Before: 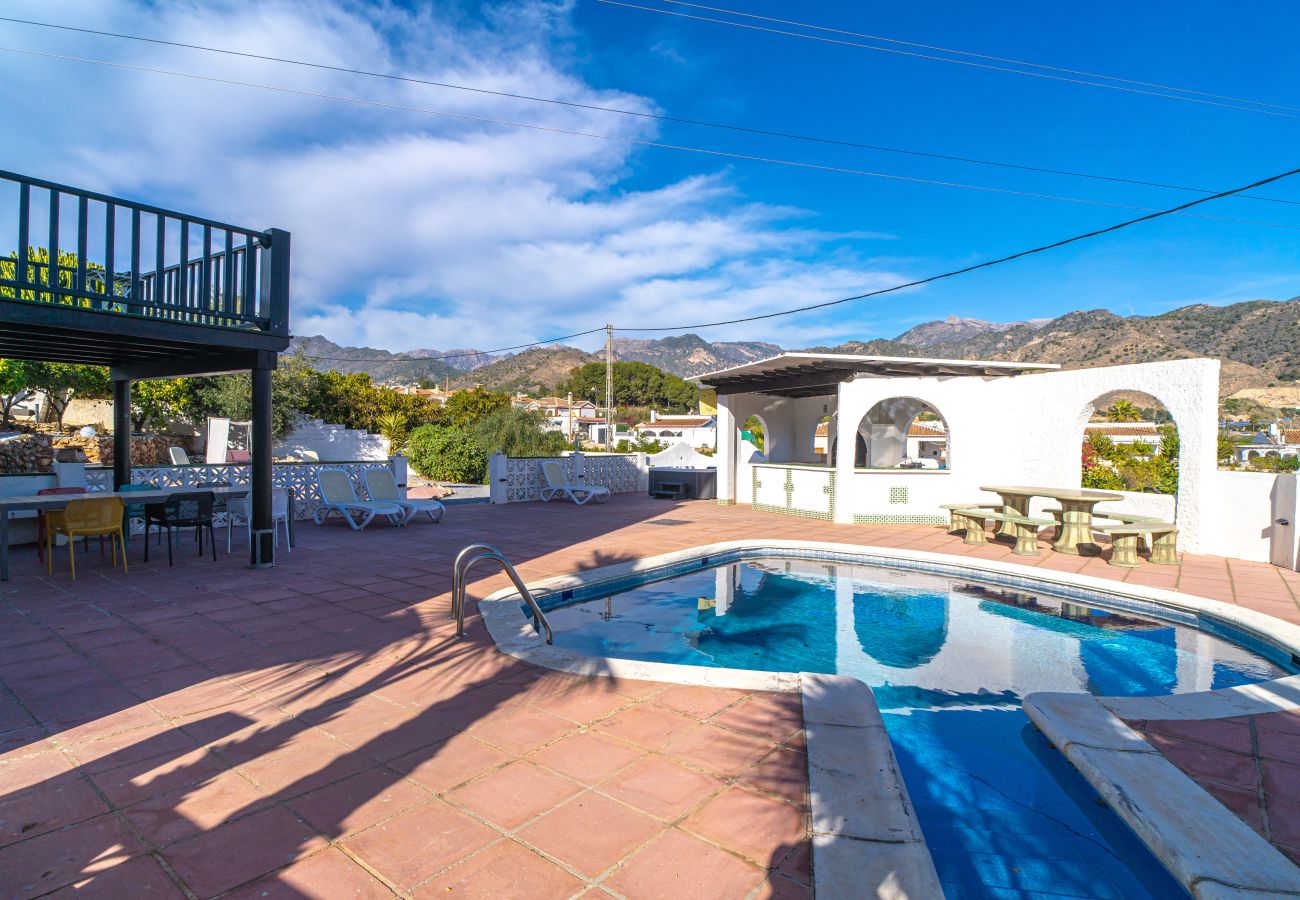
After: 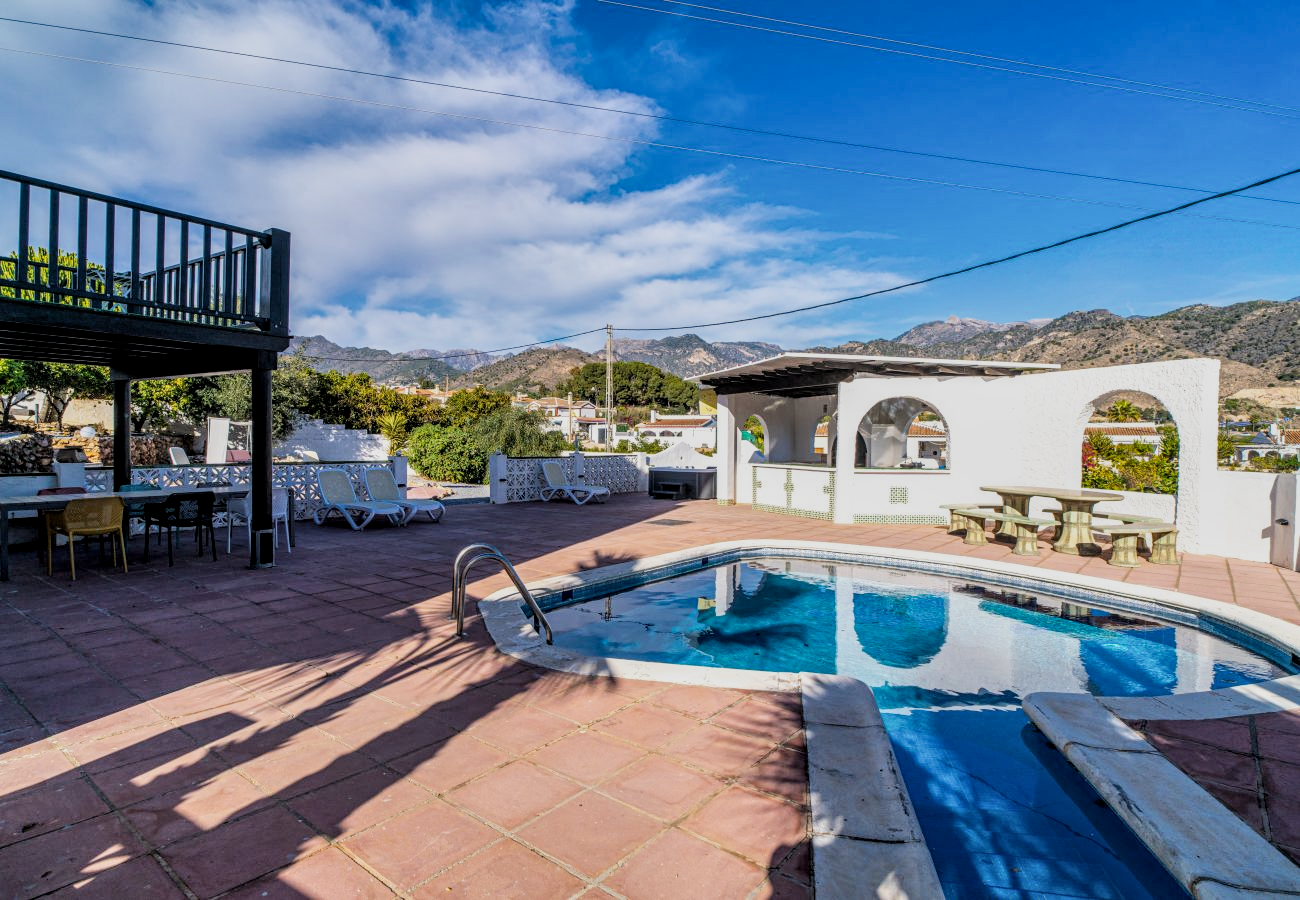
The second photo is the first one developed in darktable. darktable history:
filmic rgb: black relative exposure -5.14 EV, white relative exposure 3.98 EV, hardness 2.89, contrast 1.197, highlights saturation mix -30.63%
local contrast: on, module defaults
shadows and highlights: radius 109.39, shadows 24, highlights -58.83, low approximation 0.01, soften with gaussian
